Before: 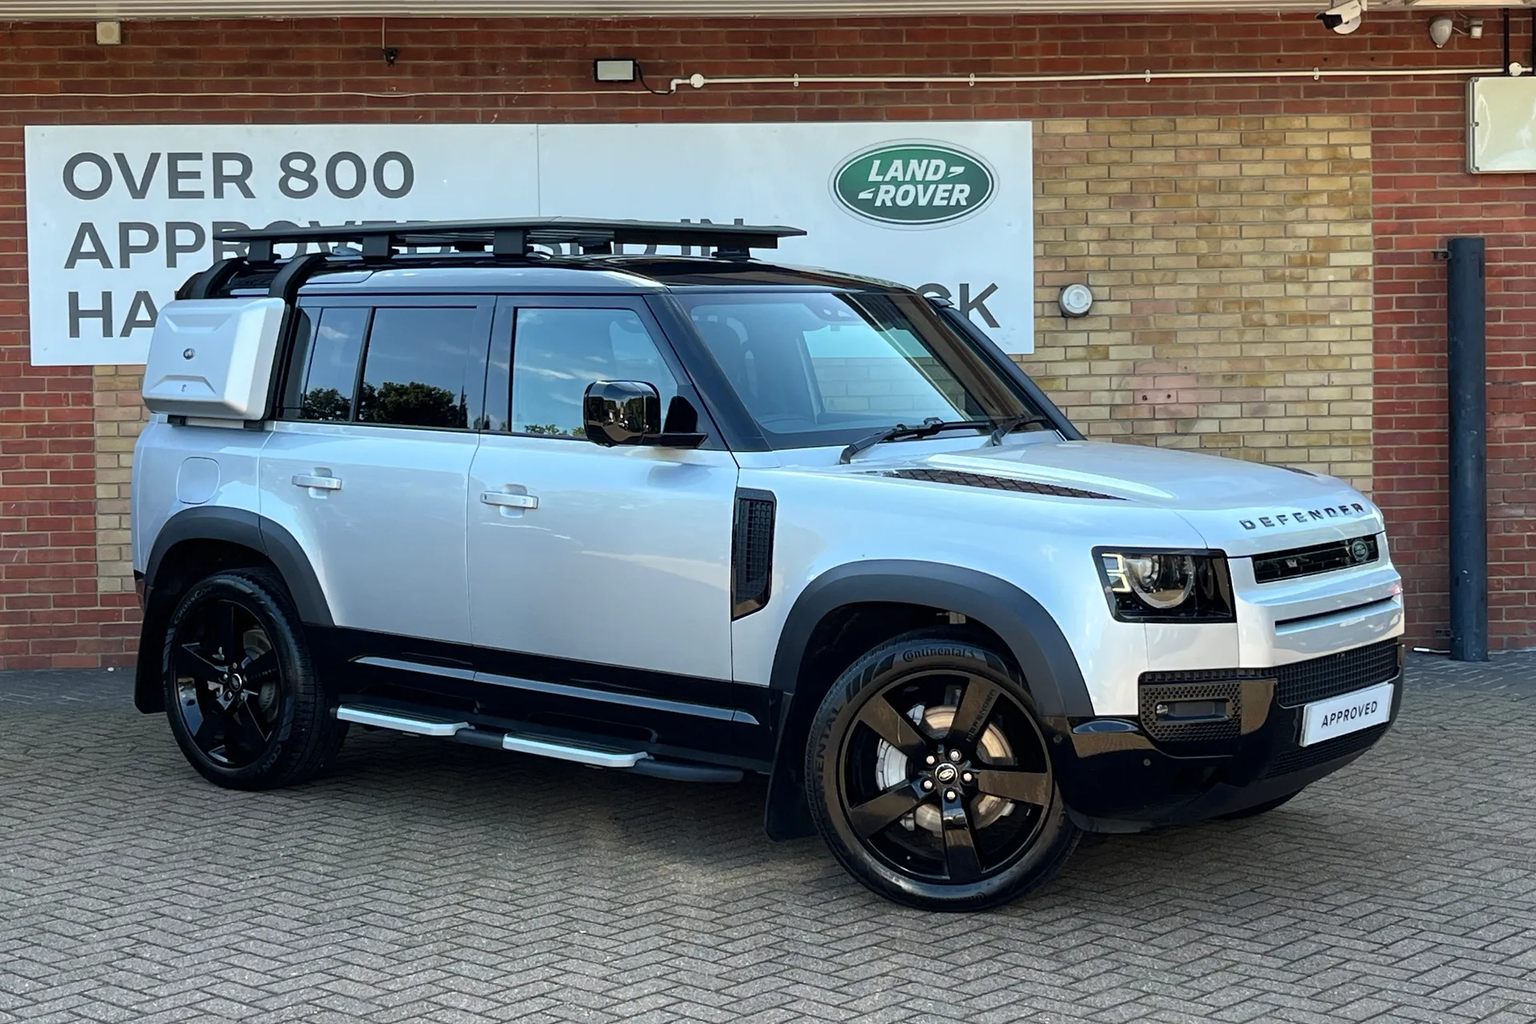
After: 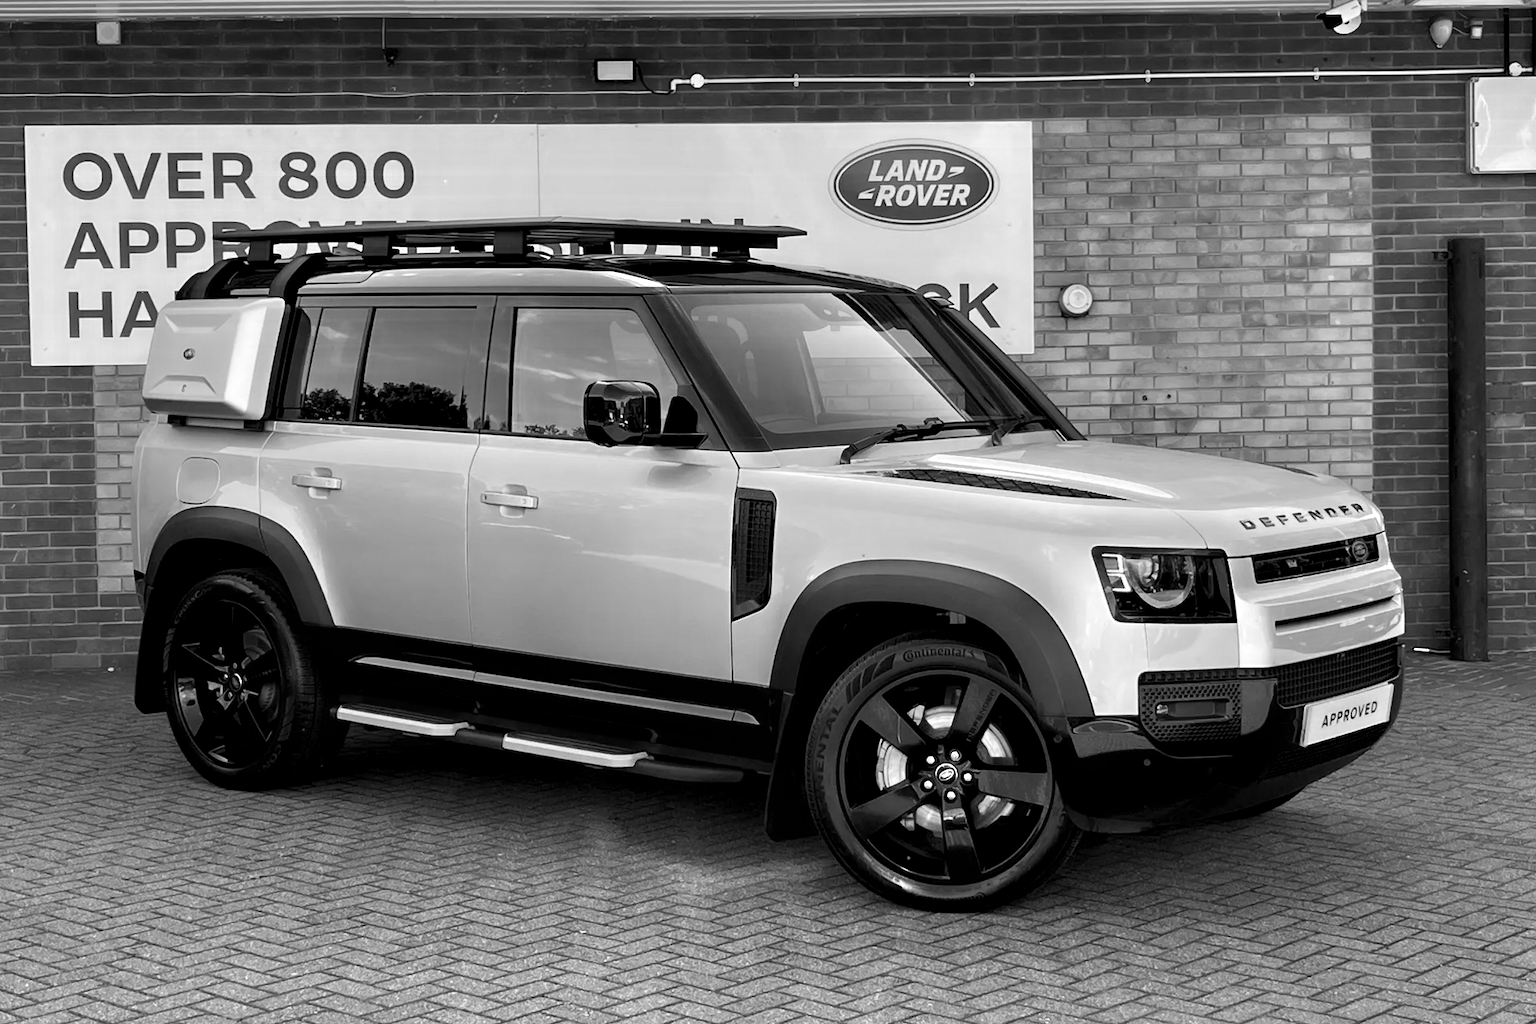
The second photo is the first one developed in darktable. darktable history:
contrast equalizer: y [[0.514, 0.573, 0.581, 0.508, 0.5, 0.5], [0.5 ×6], [0.5 ×6], [0 ×6], [0 ×6]]
color balance rgb: perceptual saturation grading › global saturation 8.89%, saturation formula JzAzBz (2021)
monochrome: size 1
